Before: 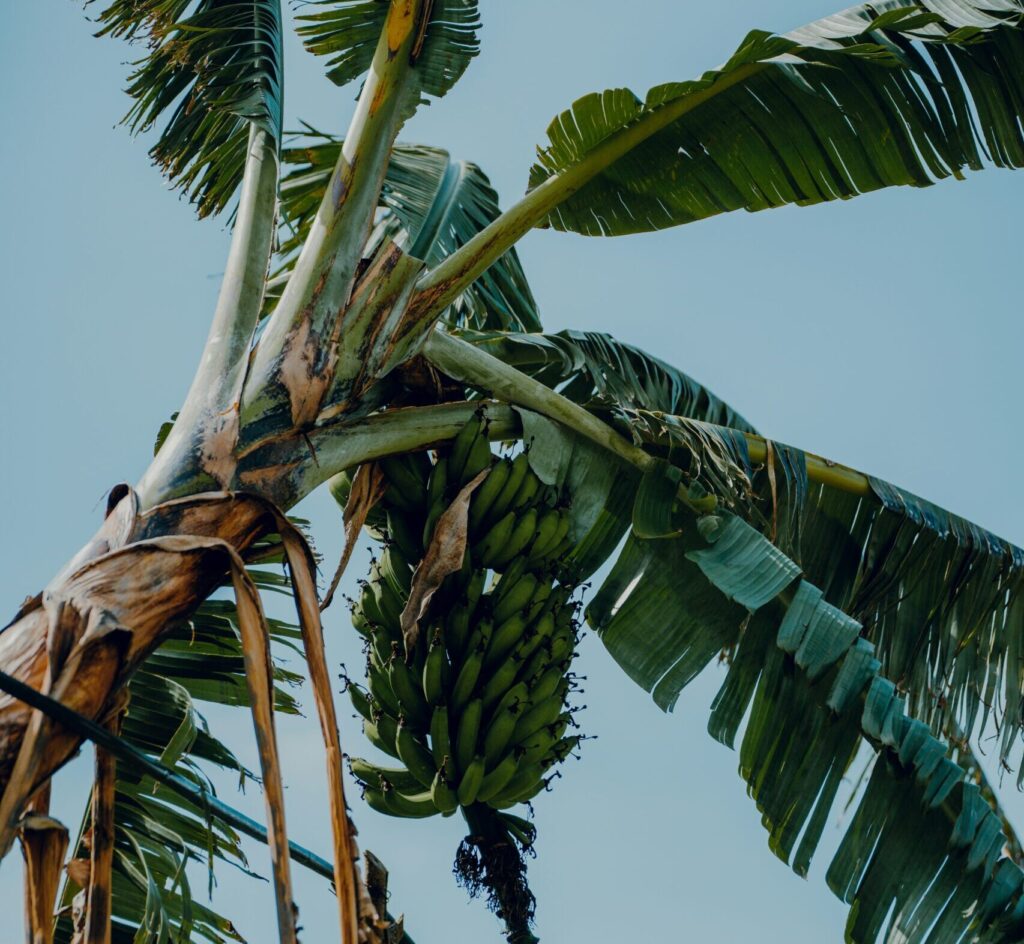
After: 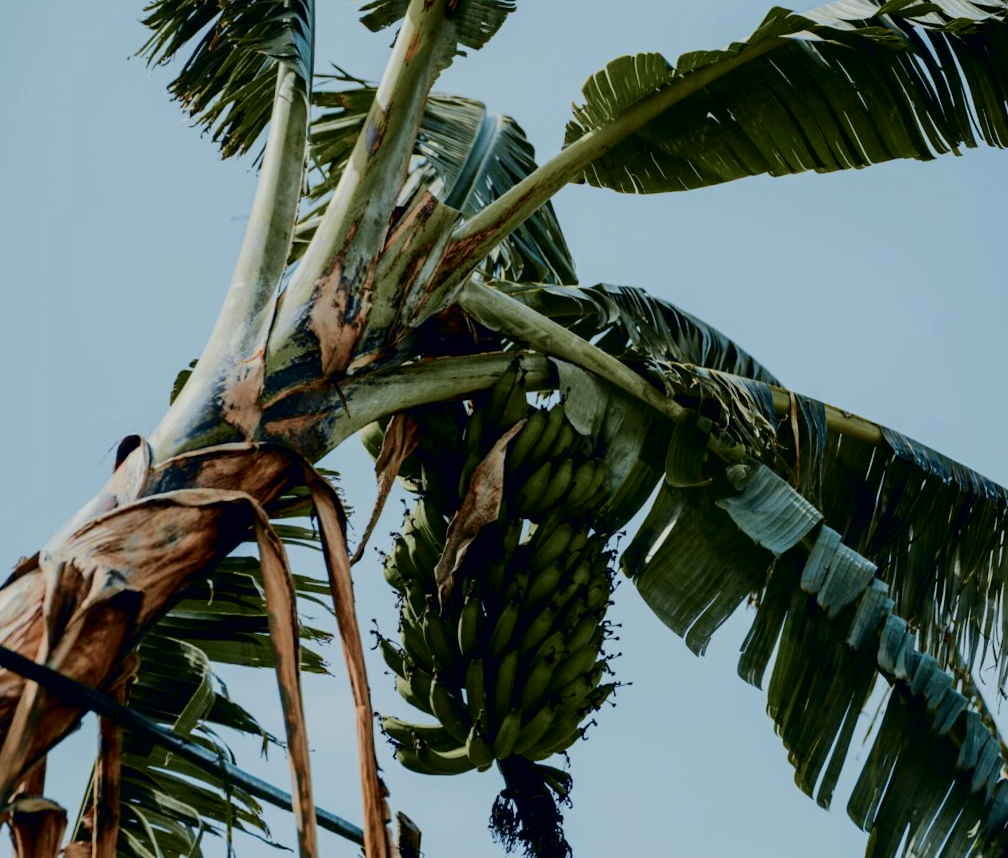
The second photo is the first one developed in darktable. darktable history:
tone curve: curves: ch0 [(0, 0) (0.049, 0.01) (0.154, 0.081) (0.491, 0.519) (0.748, 0.765) (1, 0.919)]; ch1 [(0, 0) (0.172, 0.123) (0.317, 0.272) (0.401, 0.422) (0.499, 0.497) (0.531, 0.54) (0.615, 0.603) (0.741, 0.783) (1, 1)]; ch2 [(0, 0) (0.411, 0.424) (0.483, 0.478) (0.544, 0.56) (0.686, 0.638) (1, 1)], color space Lab, independent channels, preserve colors none
rotate and perspective: rotation -0.013°, lens shift (vertical) -0.027, lens shift (horizontal) 0.178, crop left 0.016, crop right 0.989, crop top 0.082, crop bottom 0.918
